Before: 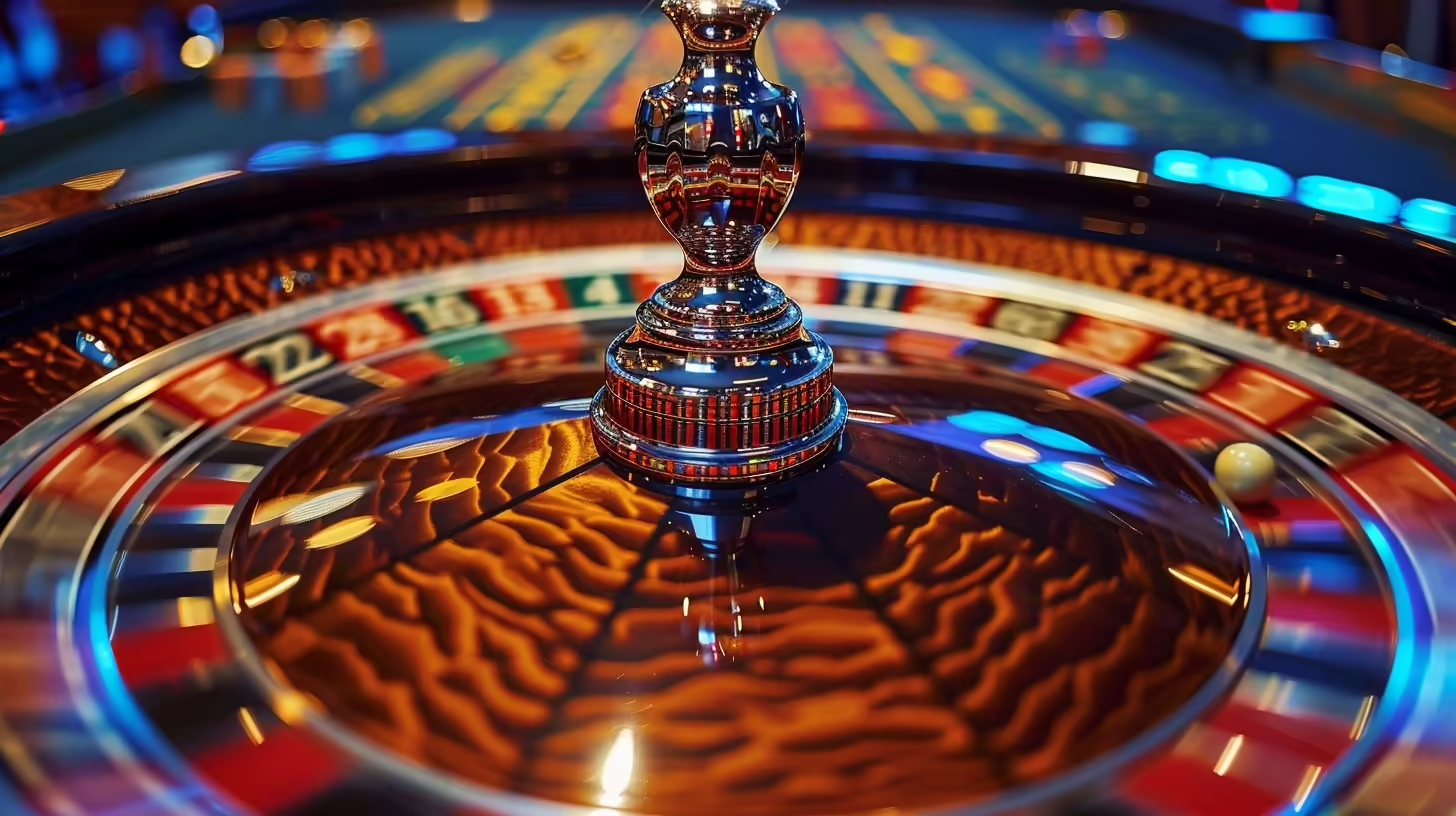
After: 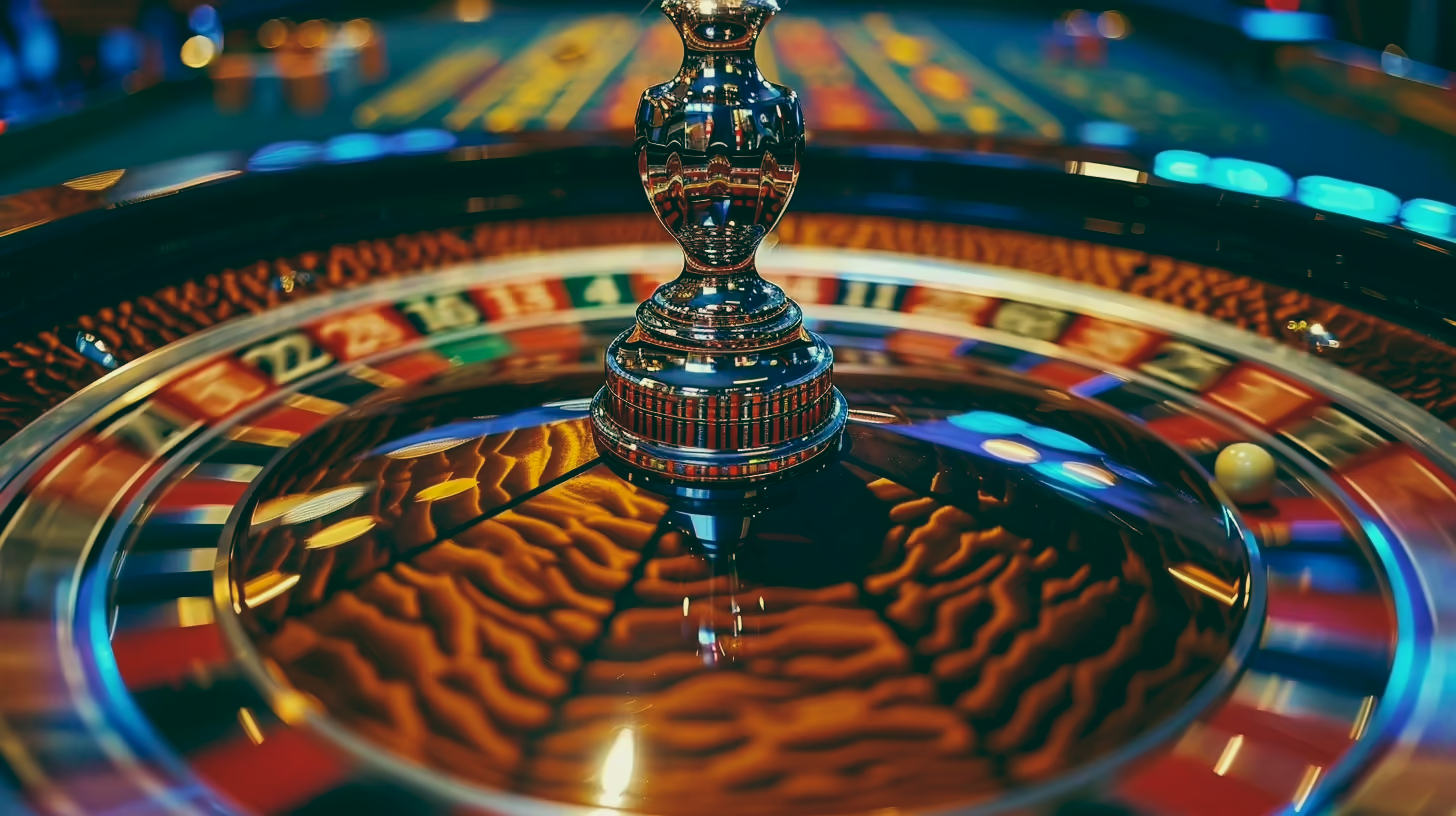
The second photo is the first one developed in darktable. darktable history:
color balance: lift [1.005, 0.99, 1.007, 1.01], gamma [1, 1.034, 1.032, 0.966], gain [0.873, 1.055, 1.067, 0.933]
exposure: compensate exposure bias true, compensate highlight preservation false
